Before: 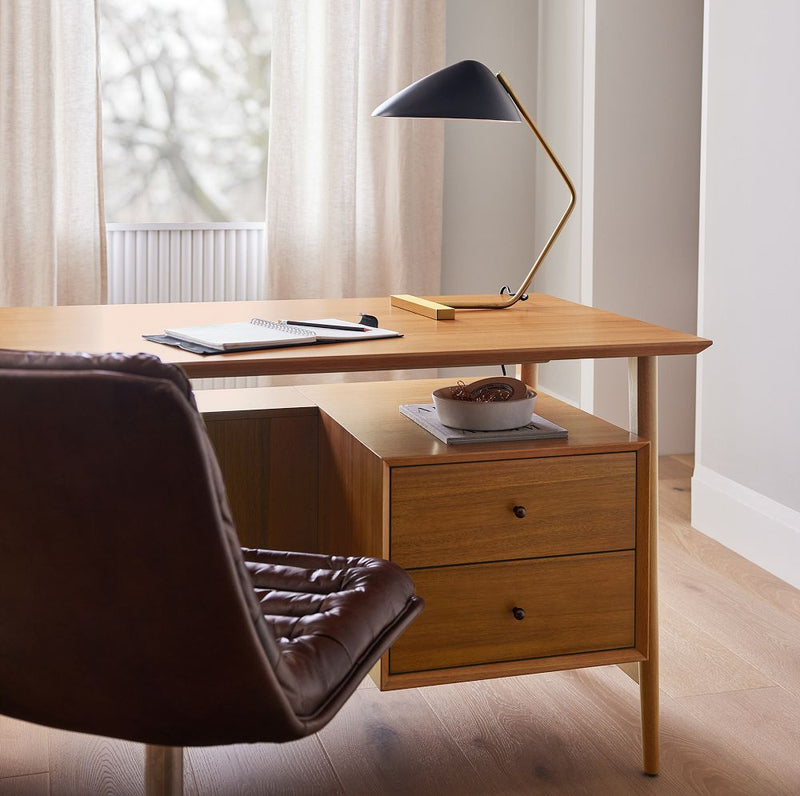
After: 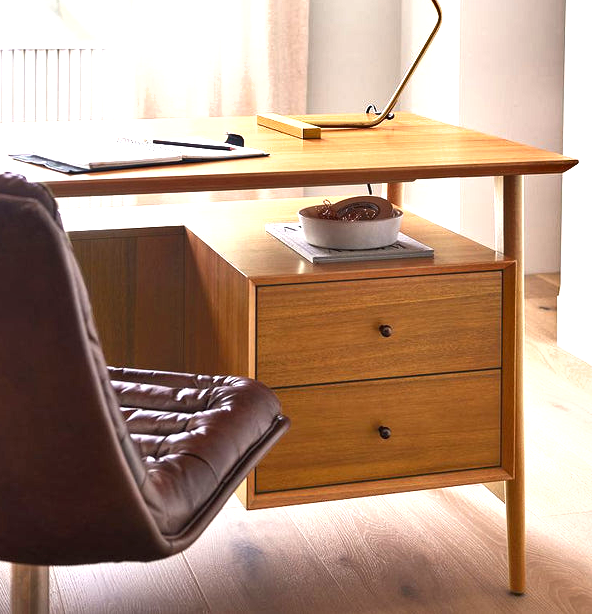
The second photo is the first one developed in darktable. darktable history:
crop: left 16.871%, top 22.857%, right 9.116%
exposure: black level correction 0, exposure 1.2 EV, compensate exposure bias true, compensate highlight preservation false
shadows and highlights: shadows 49, highlights -41, soften with gaussian
